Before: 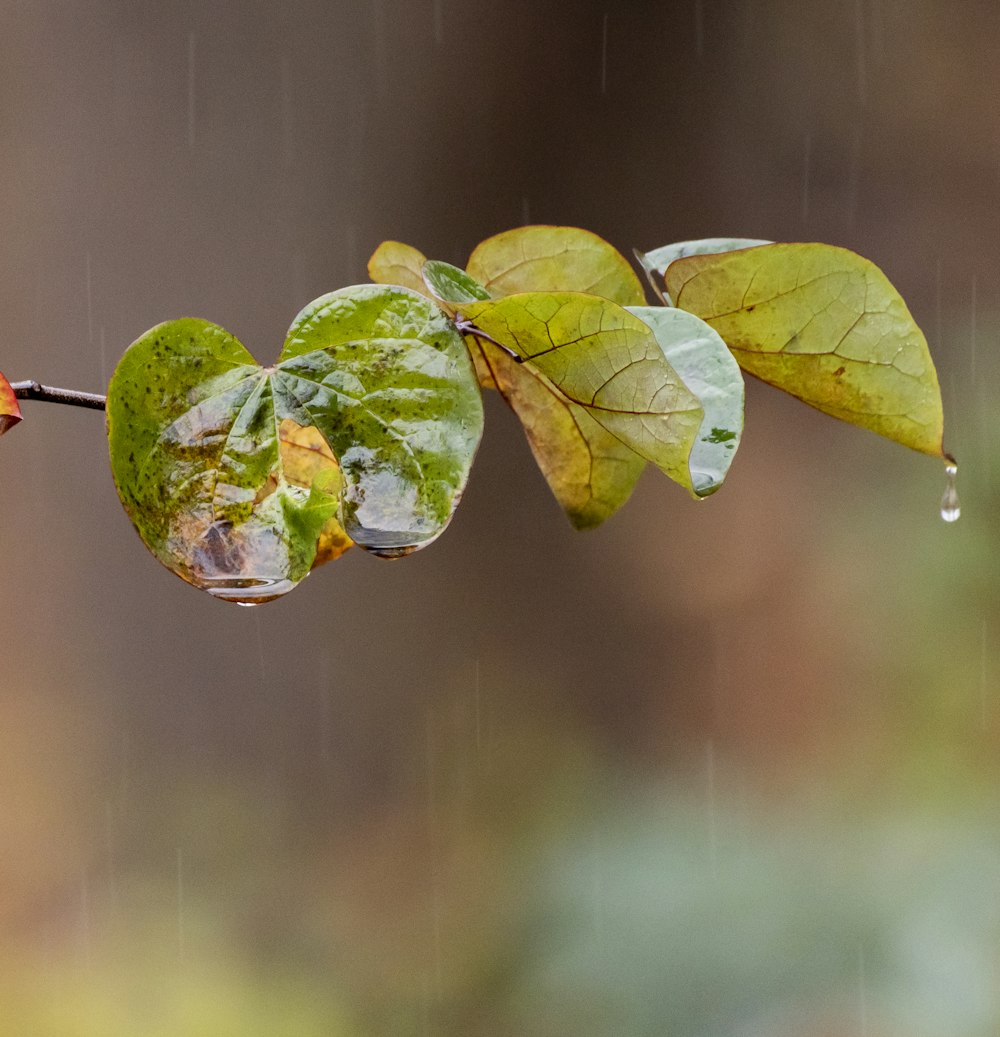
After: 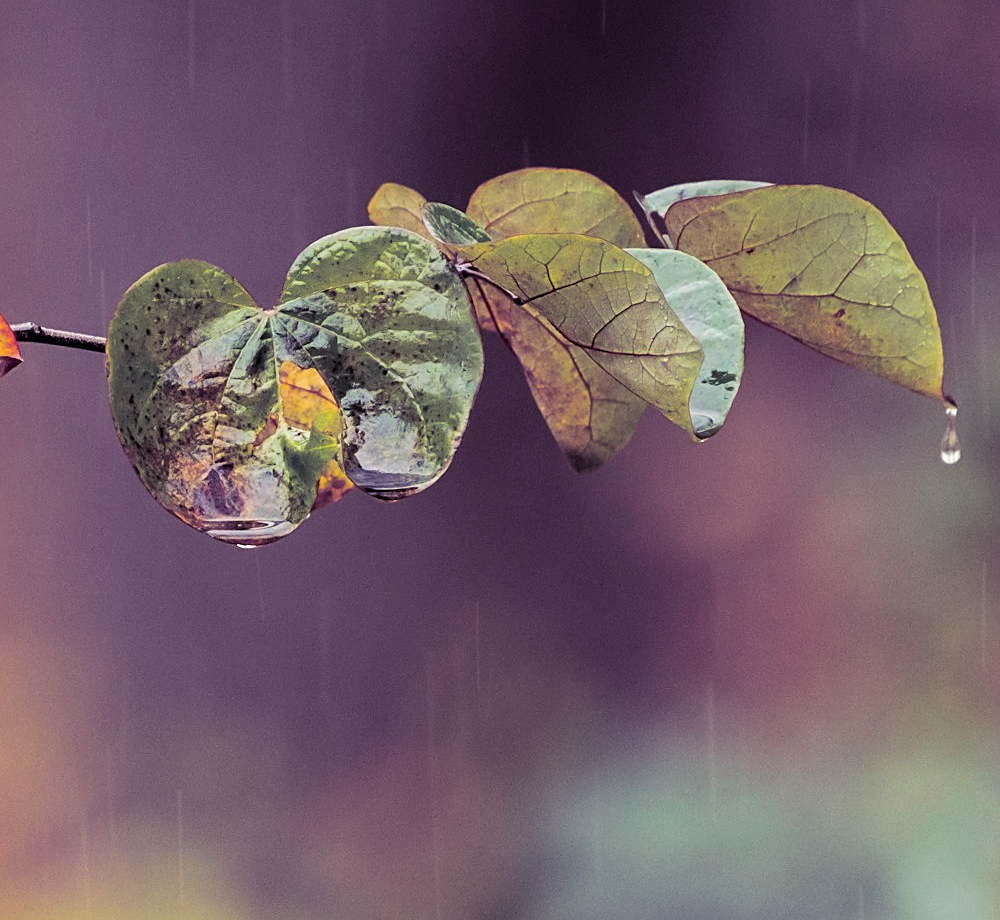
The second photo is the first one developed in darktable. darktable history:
split-toning: shadows › hue 255.6°, shadows › saturation 0.66, highlights › hue 43.2°, highlights › saturation 0.68, balance -50.1
sharpen: on, module defaults
crop and rotate: top 5.609%, bottom 5.609%
